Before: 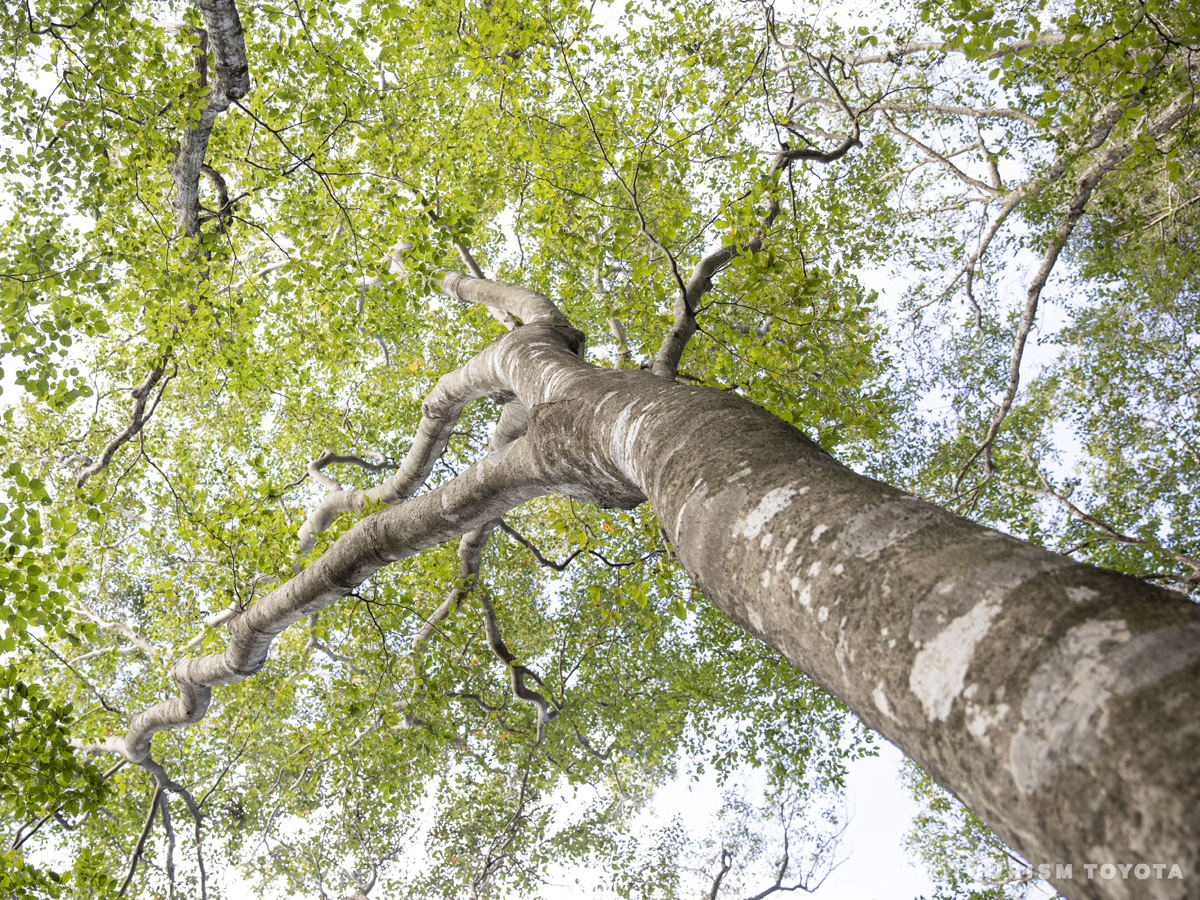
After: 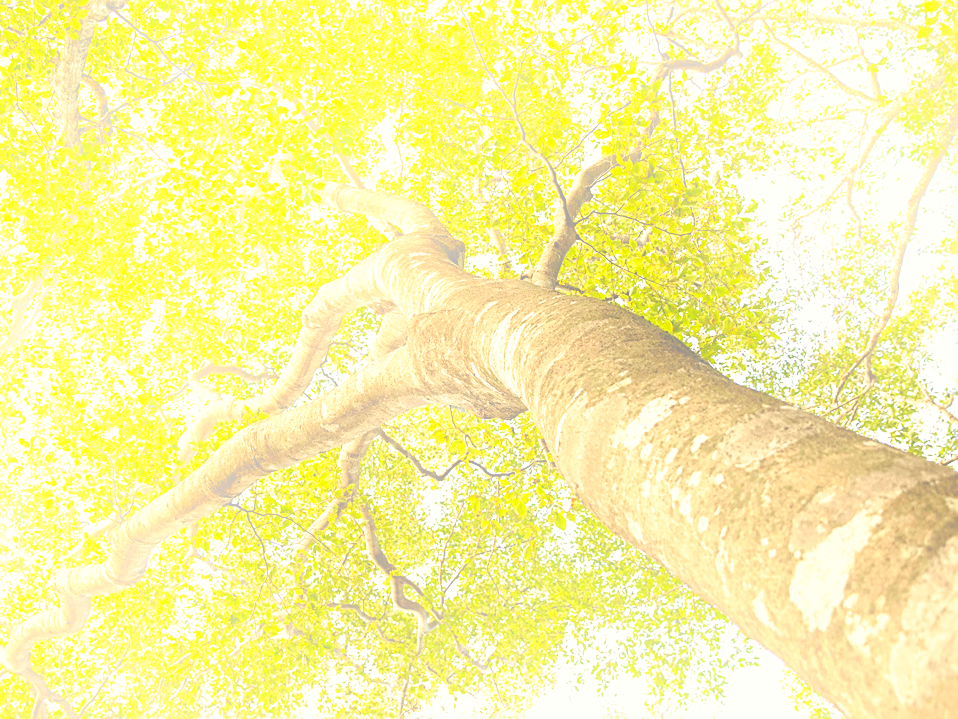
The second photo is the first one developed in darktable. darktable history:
crop and rotate: left 10.071%, top 10.071%, right 10.02%, bottom 10.02%
rotate and perspective: crop left 0, crop top 0
white balance: red 1.08, blue 0.791
sharpen: on, module defaults
levels: levels [0, 0.492, 0.984]
bloom: on, module defaults
base curve: curves: ch0 [(0, 0) (0.026, 0.03) (0.109, 0.232) (0.351, 0.748) (0.669, 0.968) (1, 1)], preserve colors none
